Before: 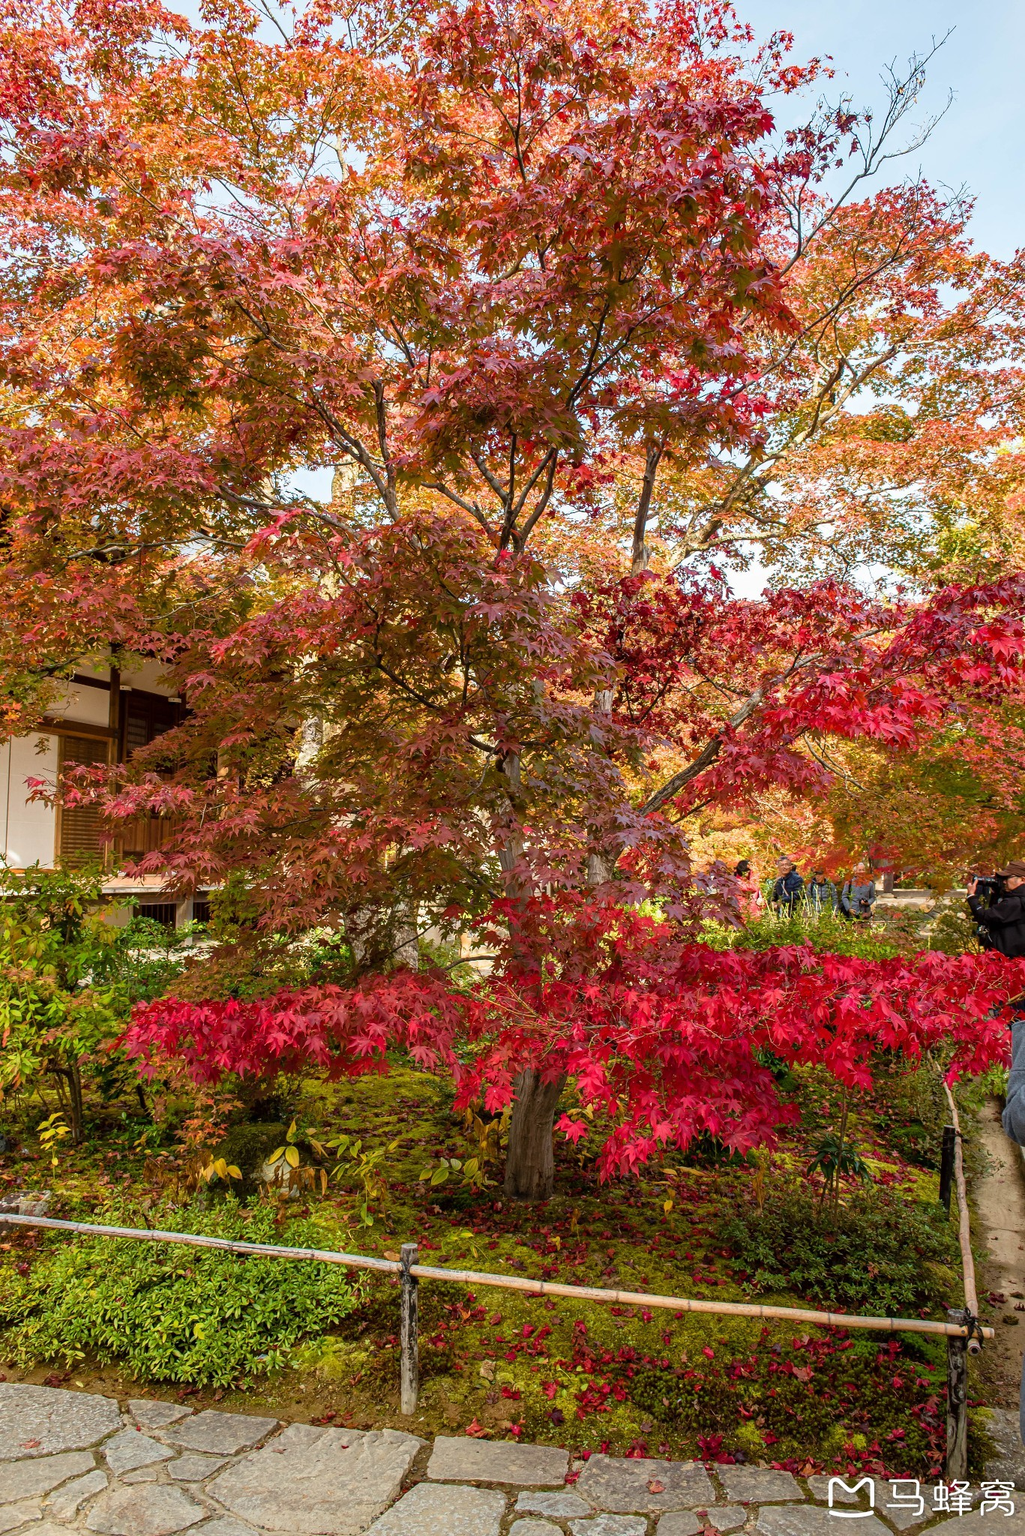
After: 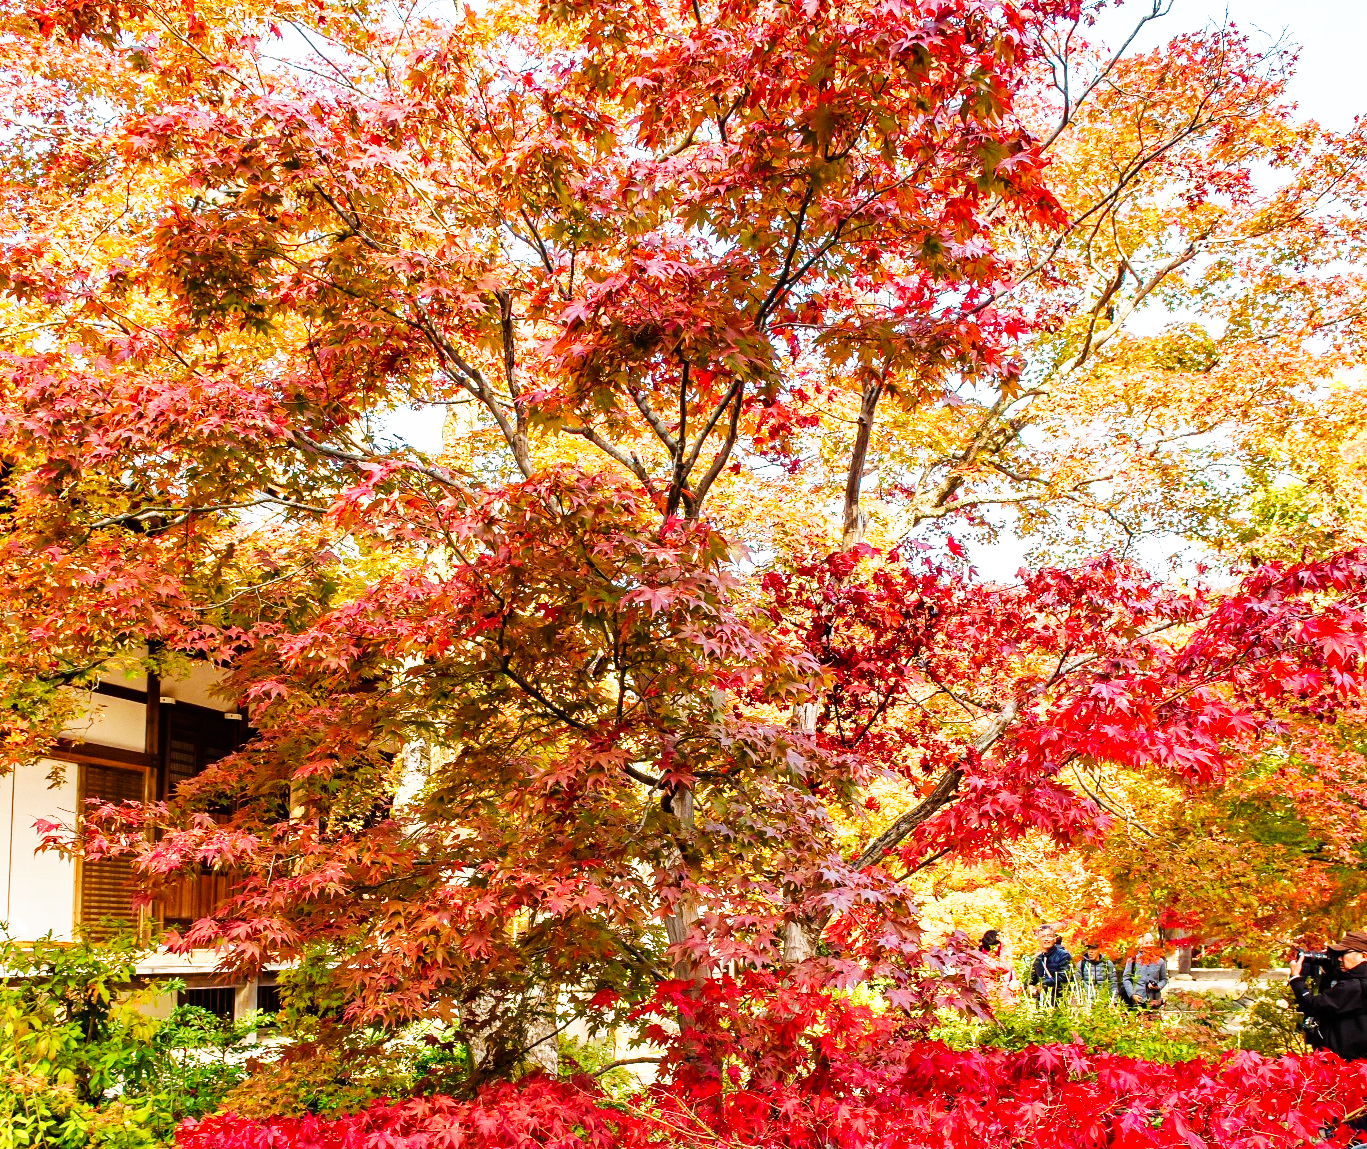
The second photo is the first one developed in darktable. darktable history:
base curve: curves: ch0 [(0, 0) (0.007, 0.004) (0.027, 0.03) (0.046, 0.07) (0.207, 0.54) (0.442, 0.872) (0.673, 0.972) (1, 1)], preserve colors none
crop and rotate: top 10.605%, bottom 33.274%
